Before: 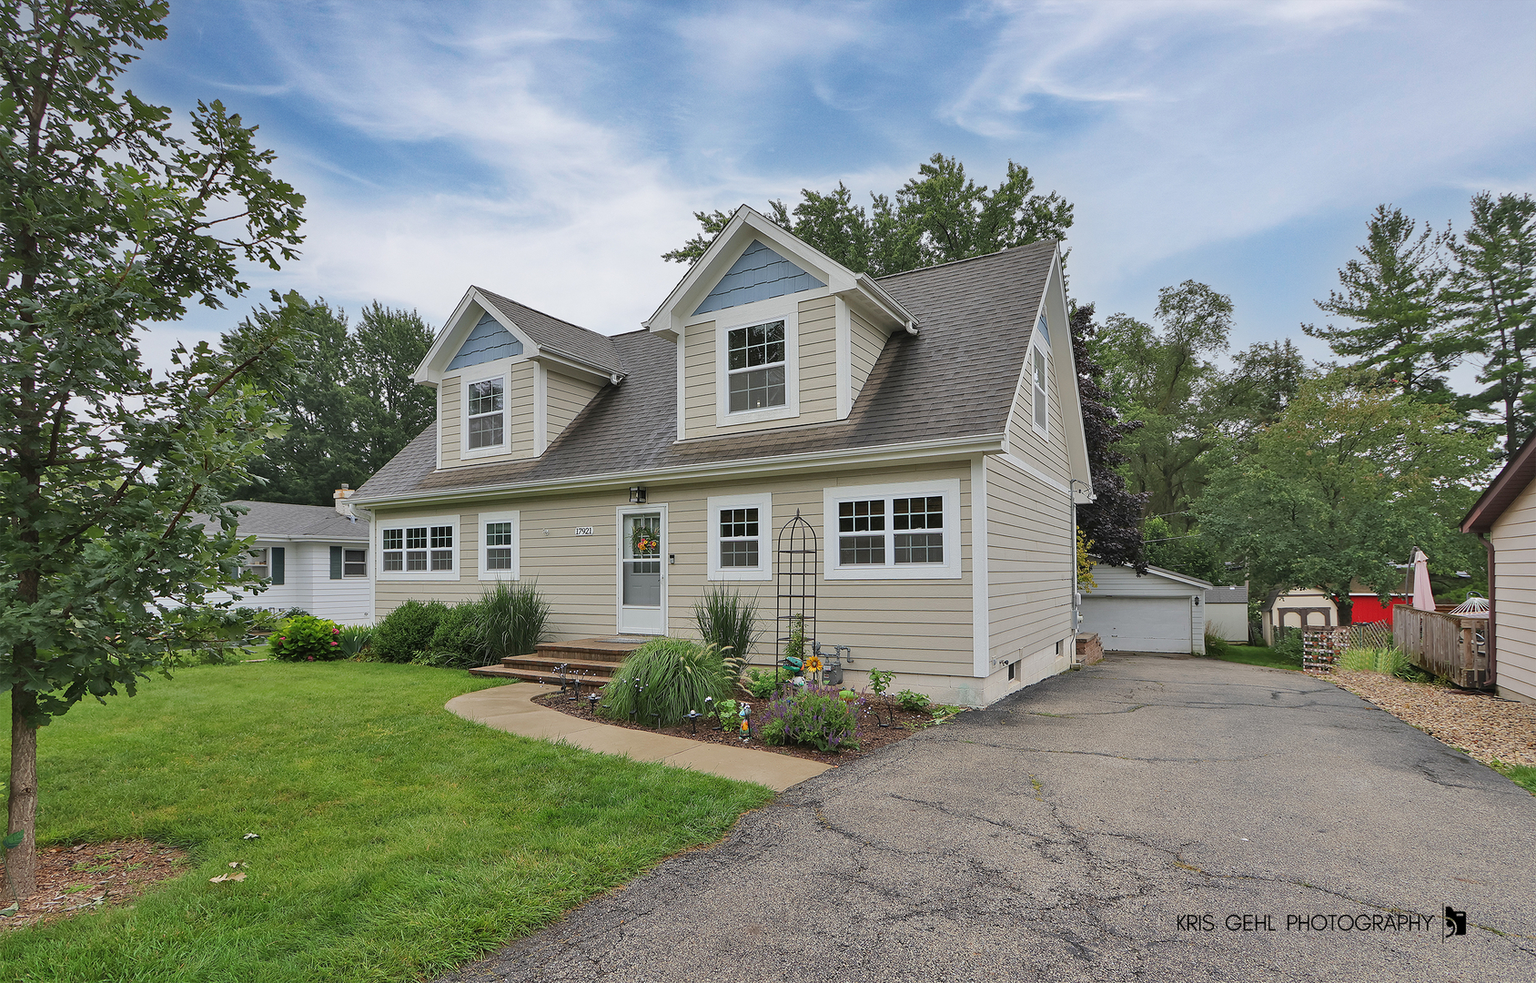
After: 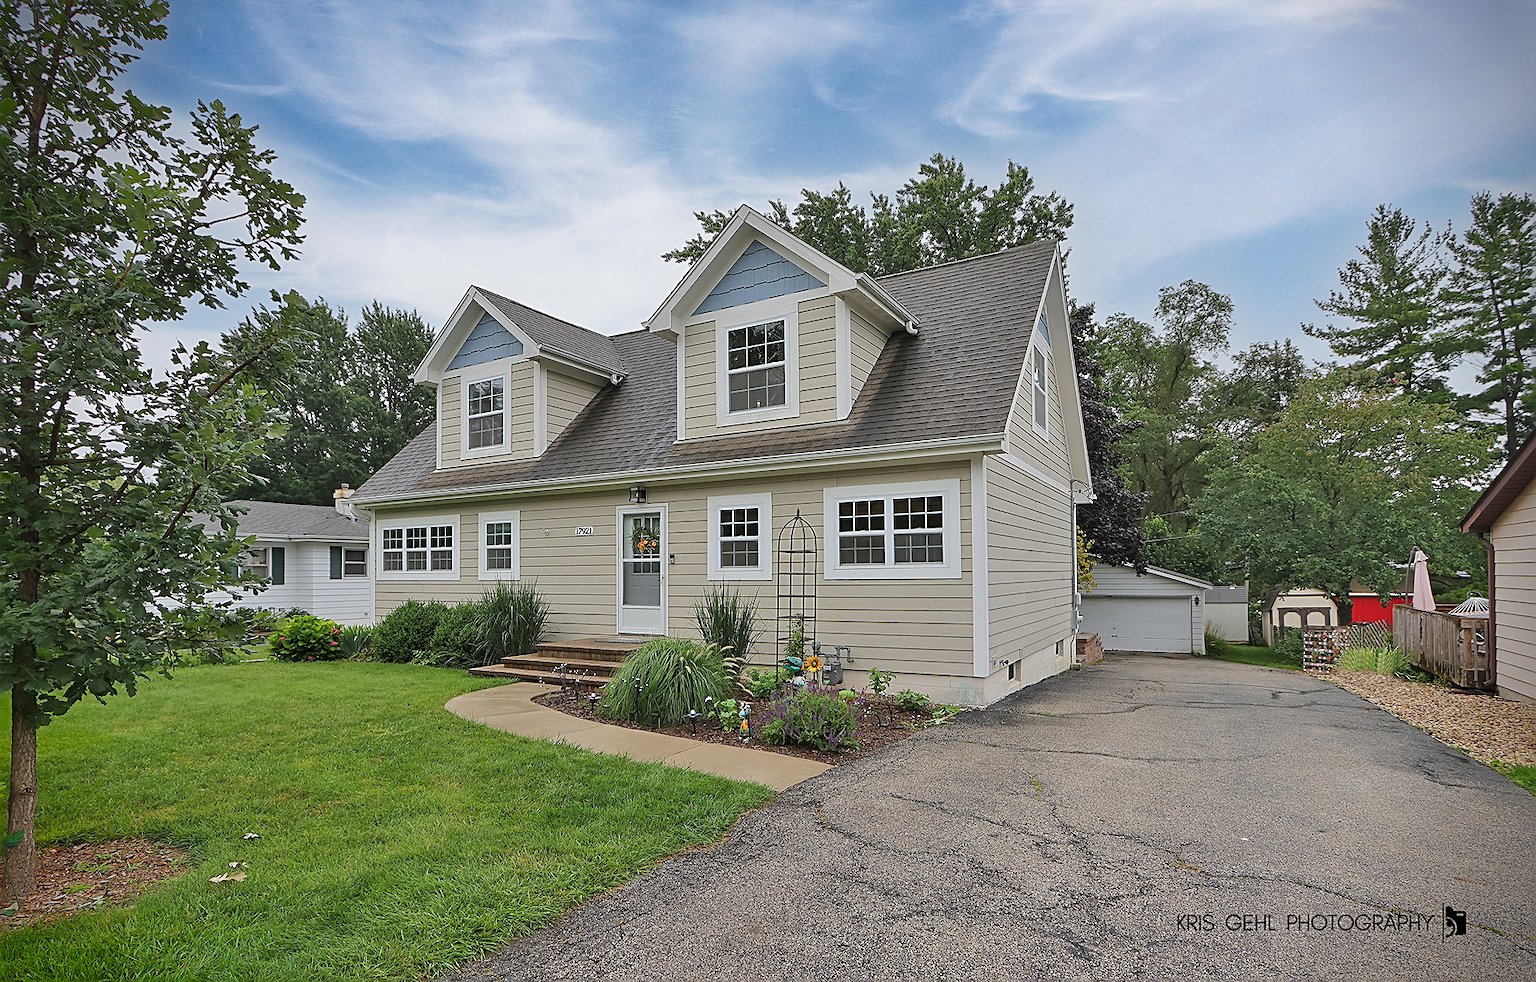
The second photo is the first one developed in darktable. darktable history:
sharpen: on, module defaults
vignetting: fall-off start 88.18%, fall-off radius 25.52%, saturation 0.381
